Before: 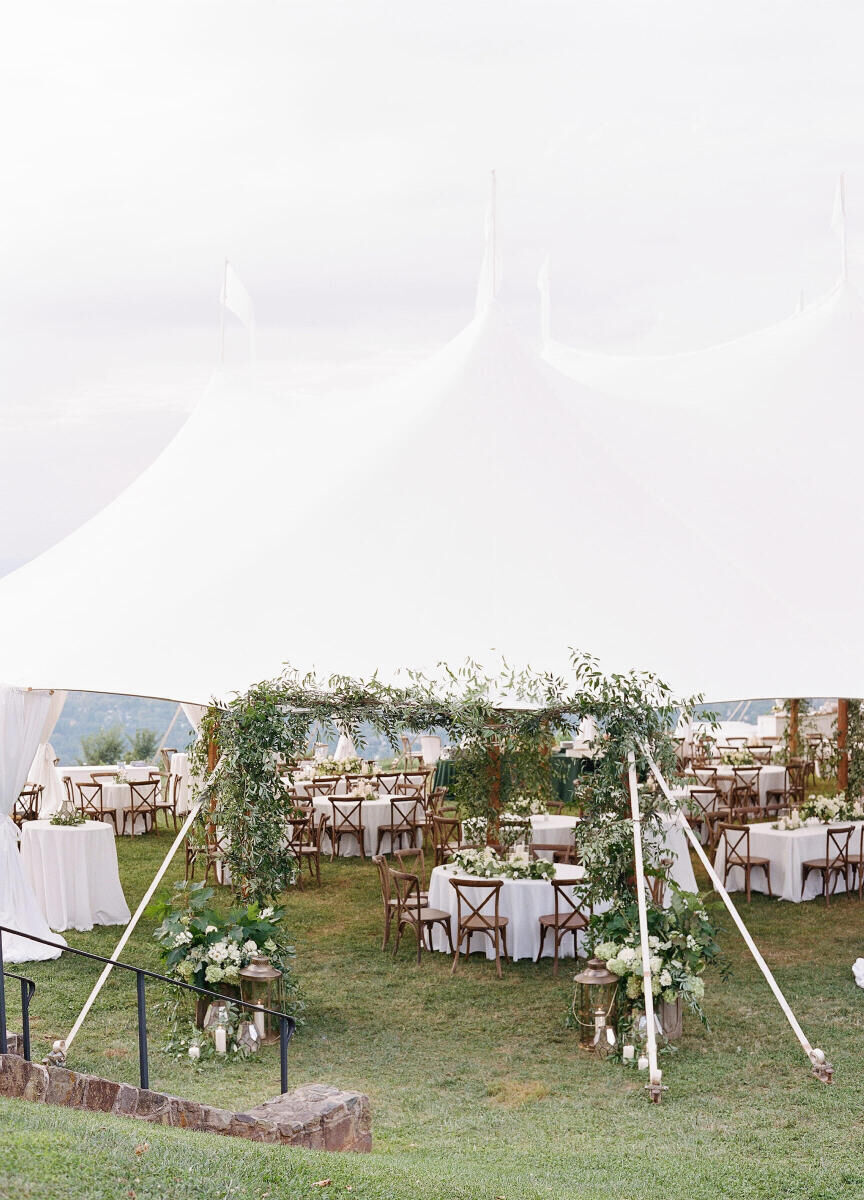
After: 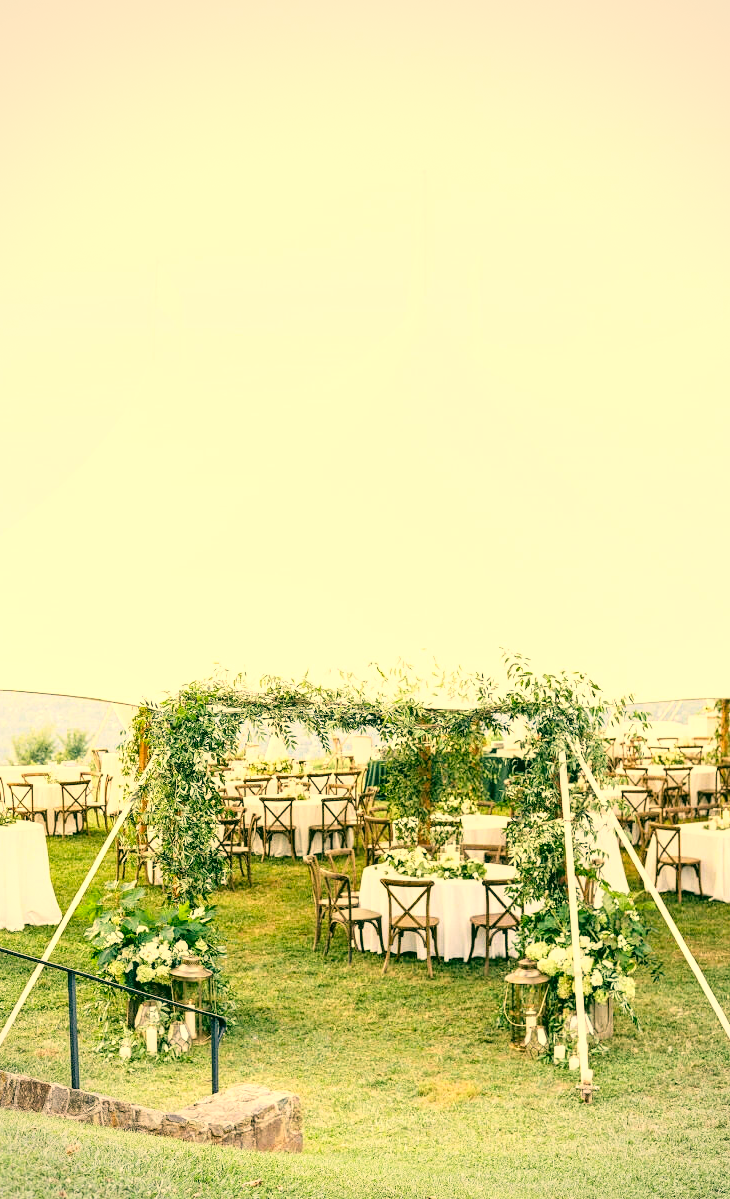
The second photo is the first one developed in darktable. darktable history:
crop: left 8.049%, right 7.455%
haze removal: strength 0.1, compatibility mode true, adaptive false
local contrast: on, module defaults
base curve: curves: ch0 [(0, 0) (0.008, 0.007) (0.022, 0.029) (0.048, 0.089) (0.092, 0.197) (0.191, 0.399) (0.275, 0.534) (0.357, 0.65) (0.477, 0.78) (0.542, 0.833) (0.799, 0.973) (1, 1)]
tone equalizer: -8 EV -0.413 EV, -7 EV -0.411 EV, -6 EV -0.353 EV, -5 EV -0.221 EV, -3 EV 0.236 EV, -2 EV 0.324 EV, -1 EV 0.385 EV, +0 EV 0.407 EV
color correction: highlights a* 5.61, highlights b* 32.94, shadows a* -25.76, shadows b* 3.9
vignetting: fall-off start 71.65%, brightness -0.193, saturation -0.288, dithering 8-bit output
